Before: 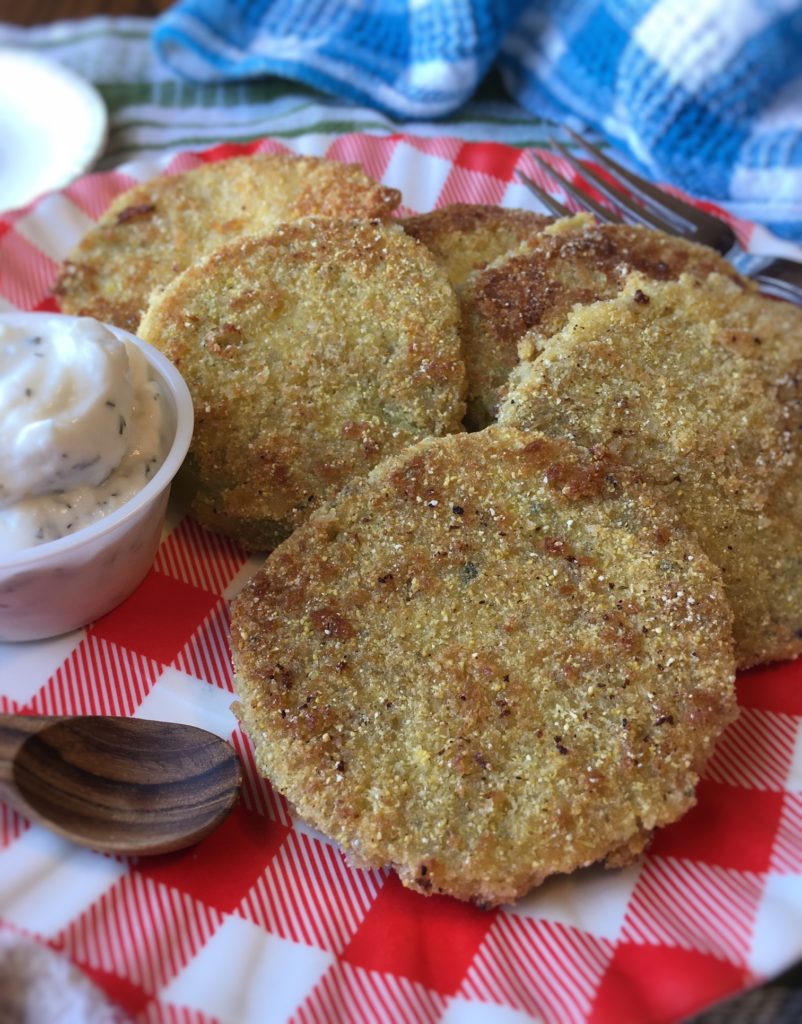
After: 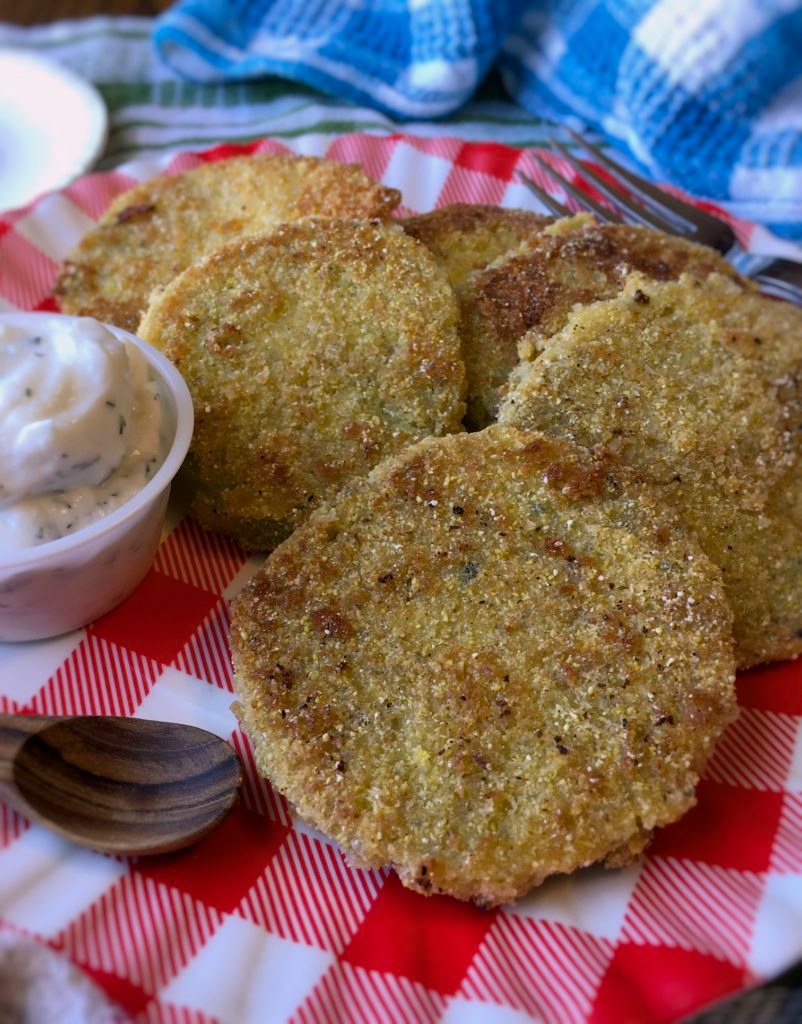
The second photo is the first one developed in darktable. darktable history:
contrast brightness saturation: saturation -0.04
color balance rgb: shadows lift › chroma 2%, shadows lift › hue 217.2°, power › chroma 0.25%, power › hue 60°, highlights gain › chroma 1.5%, highlights gain › hue 309.6°, global offset › luminance -0.25%, perceptual saturation grading › global saturation 15%, global vibrance 15%
exposure: black level correction 0.001, exposure -0.2 EV, compensate highlight preservation false
